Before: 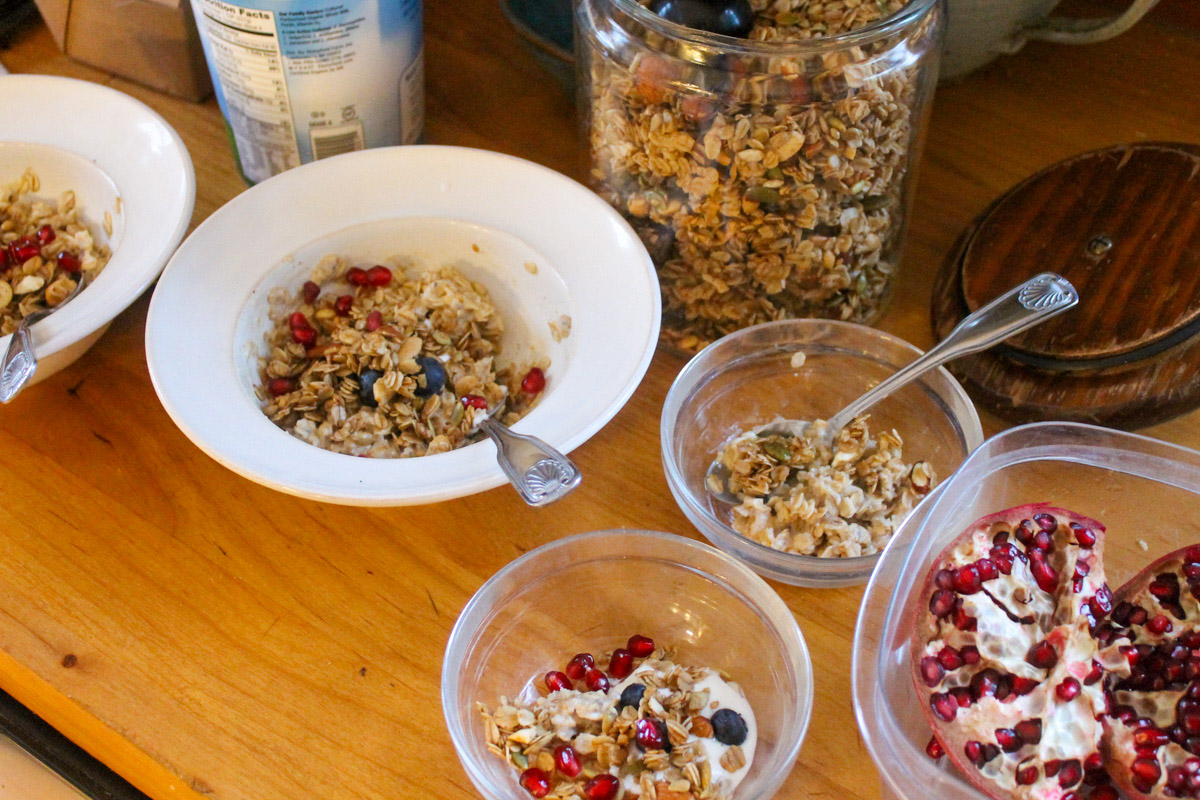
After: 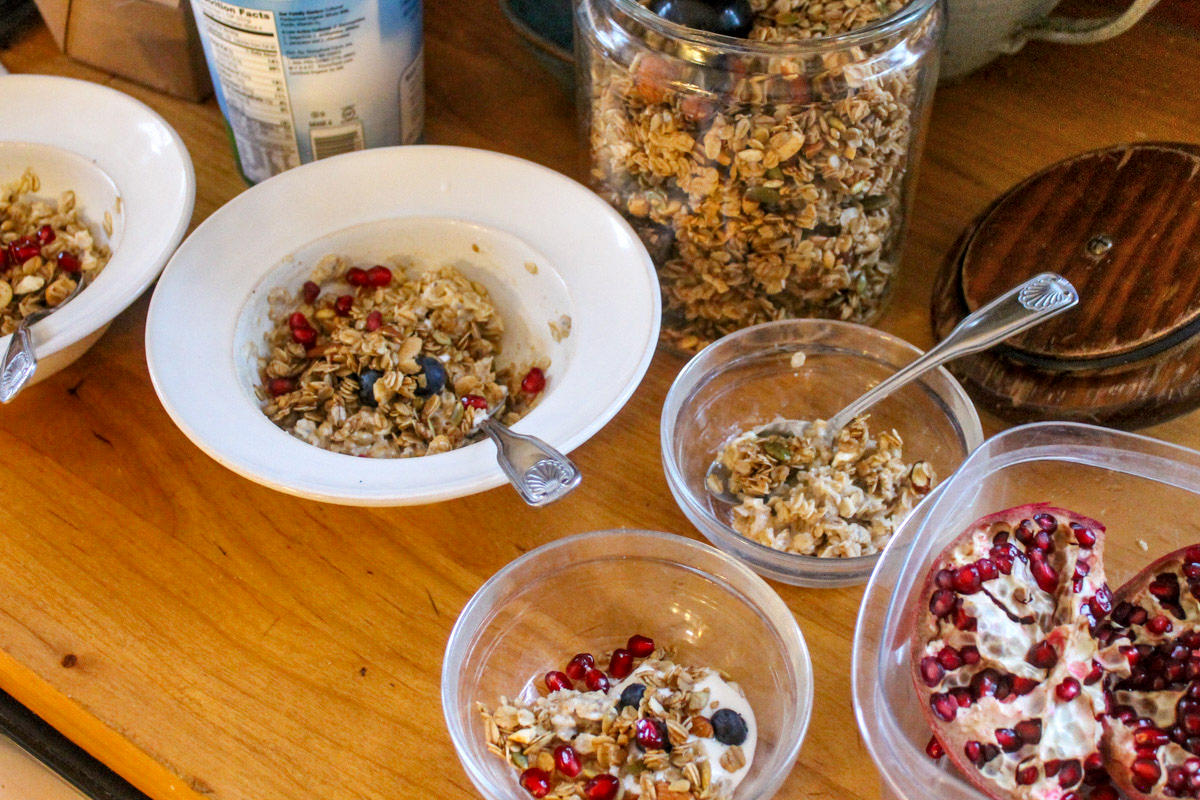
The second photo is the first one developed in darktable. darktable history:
shadows and highlights: shadows 48.39, highlights -42.81, soften with gaussian
local contrast: on, module defaults
